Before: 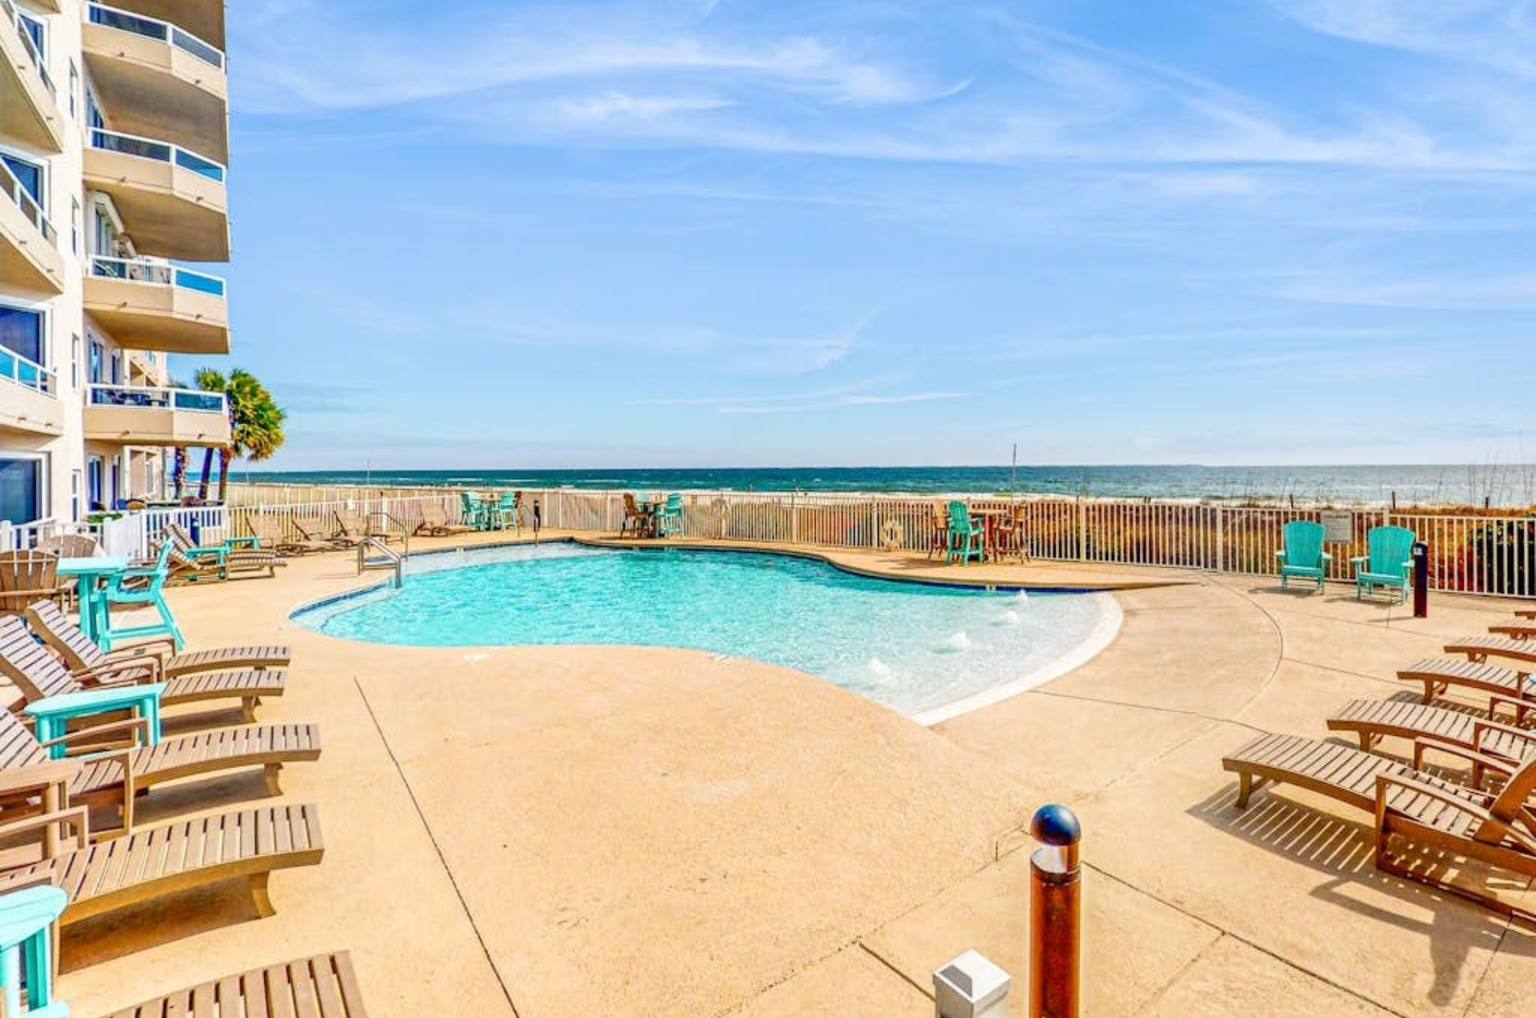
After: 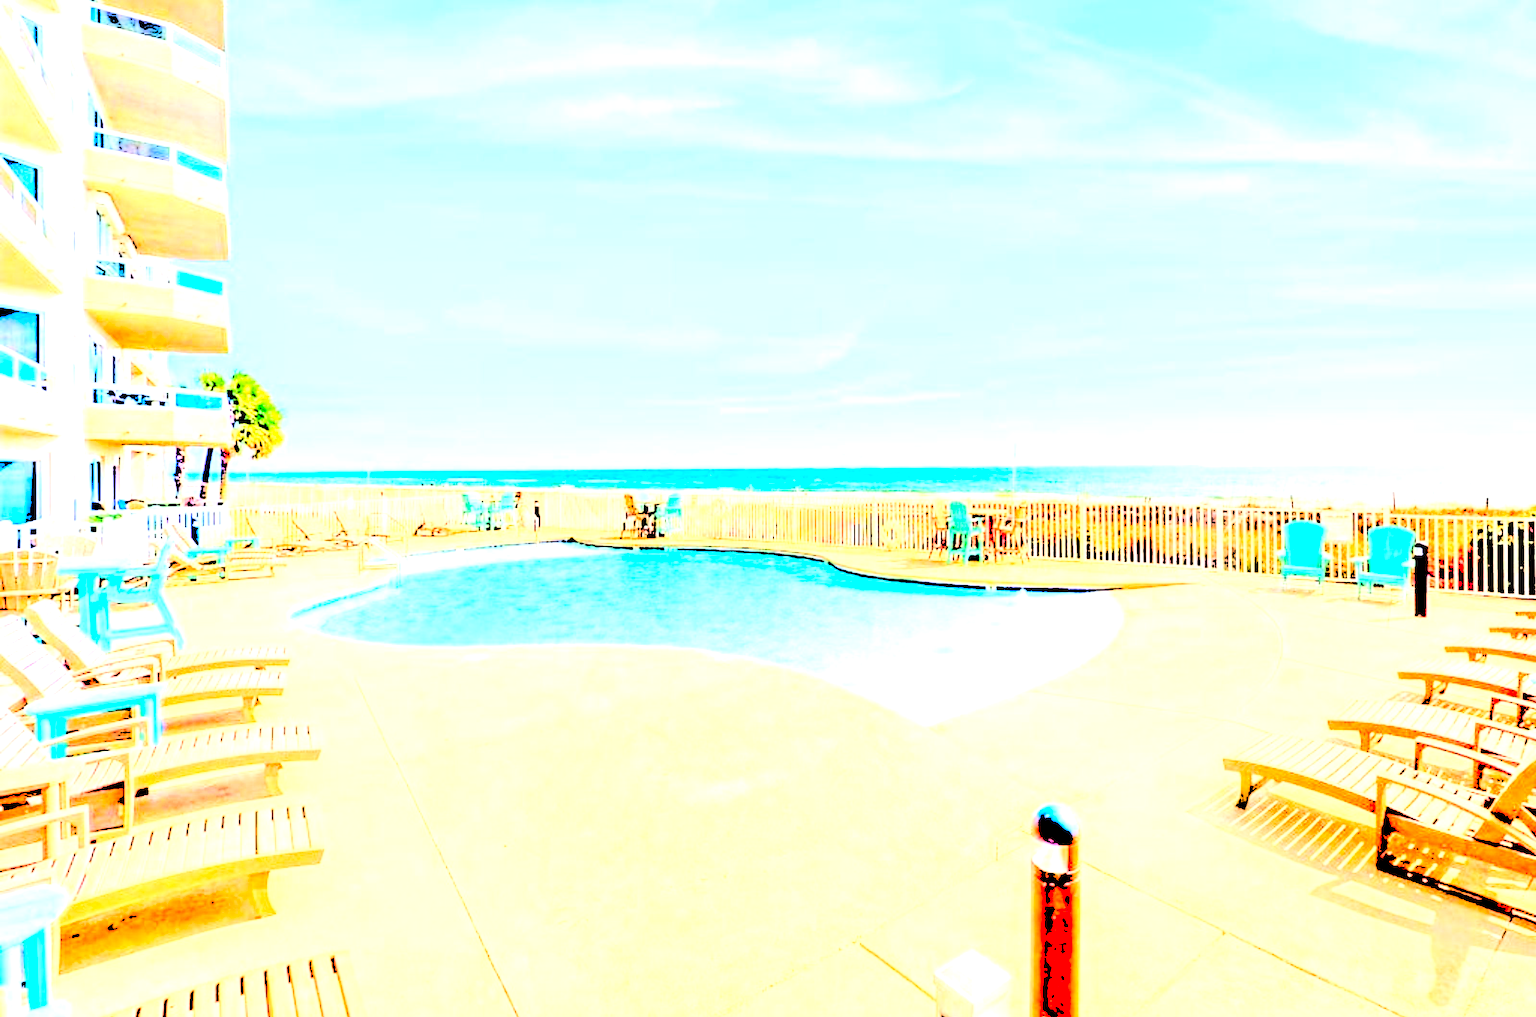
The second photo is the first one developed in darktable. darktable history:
levels: levels [0.246, 0.246, 0.506]
local contrast: mode bilateral grid, contrast 20, coarseness 50, detail 130%, midtone range 0.2
